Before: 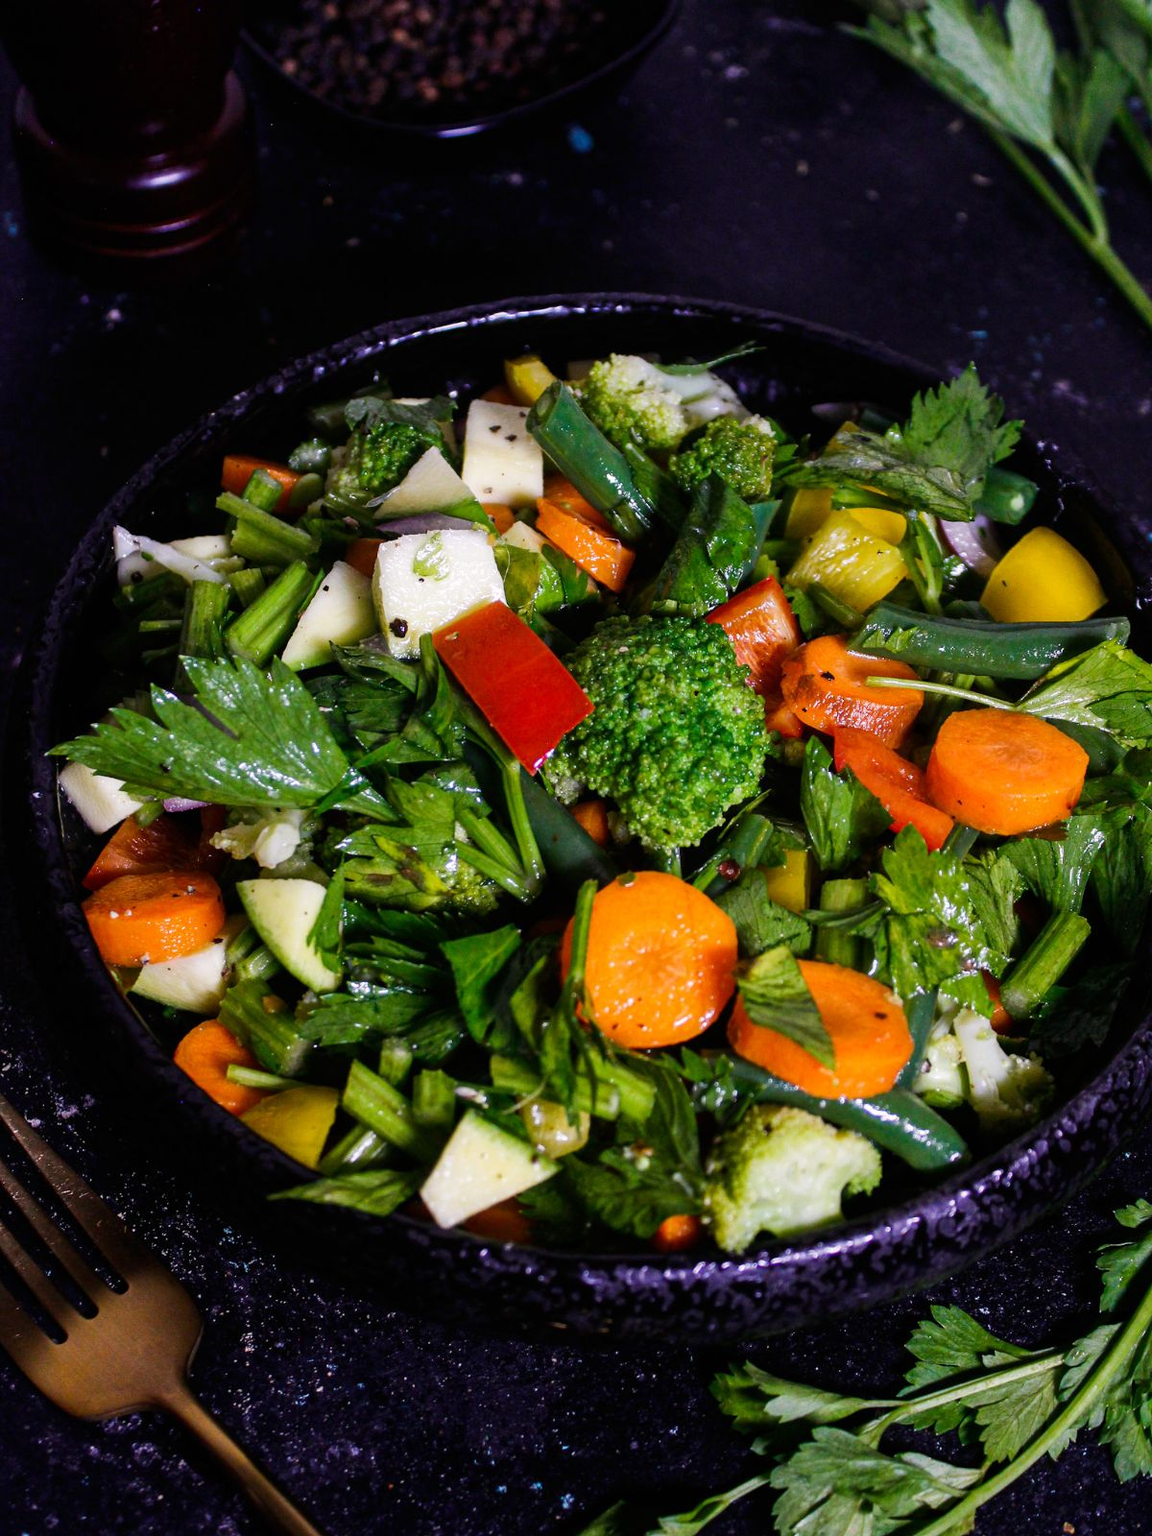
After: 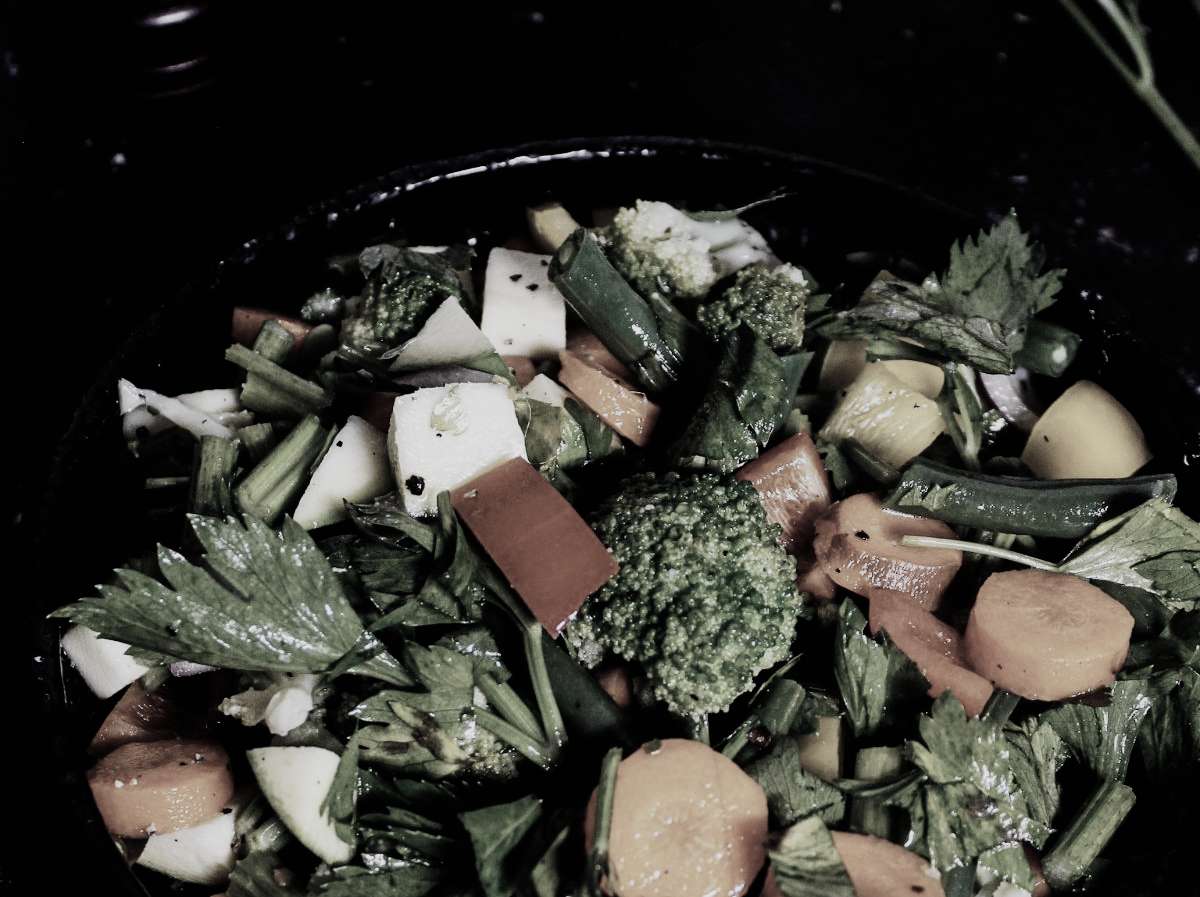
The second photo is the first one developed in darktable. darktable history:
color correction: saturation 0.2
sigmoid: contrast 1.69, skew -0.23, preserve hue 0%, red attenuation 0.1, red rotation 0.035, green attenuation 0.1, green rotation -0.017, blue attenuation 0.15, blue rotation -0.052, base primaries Rec2020
crop and rotate: top 10.605%, bottom 33.274%
